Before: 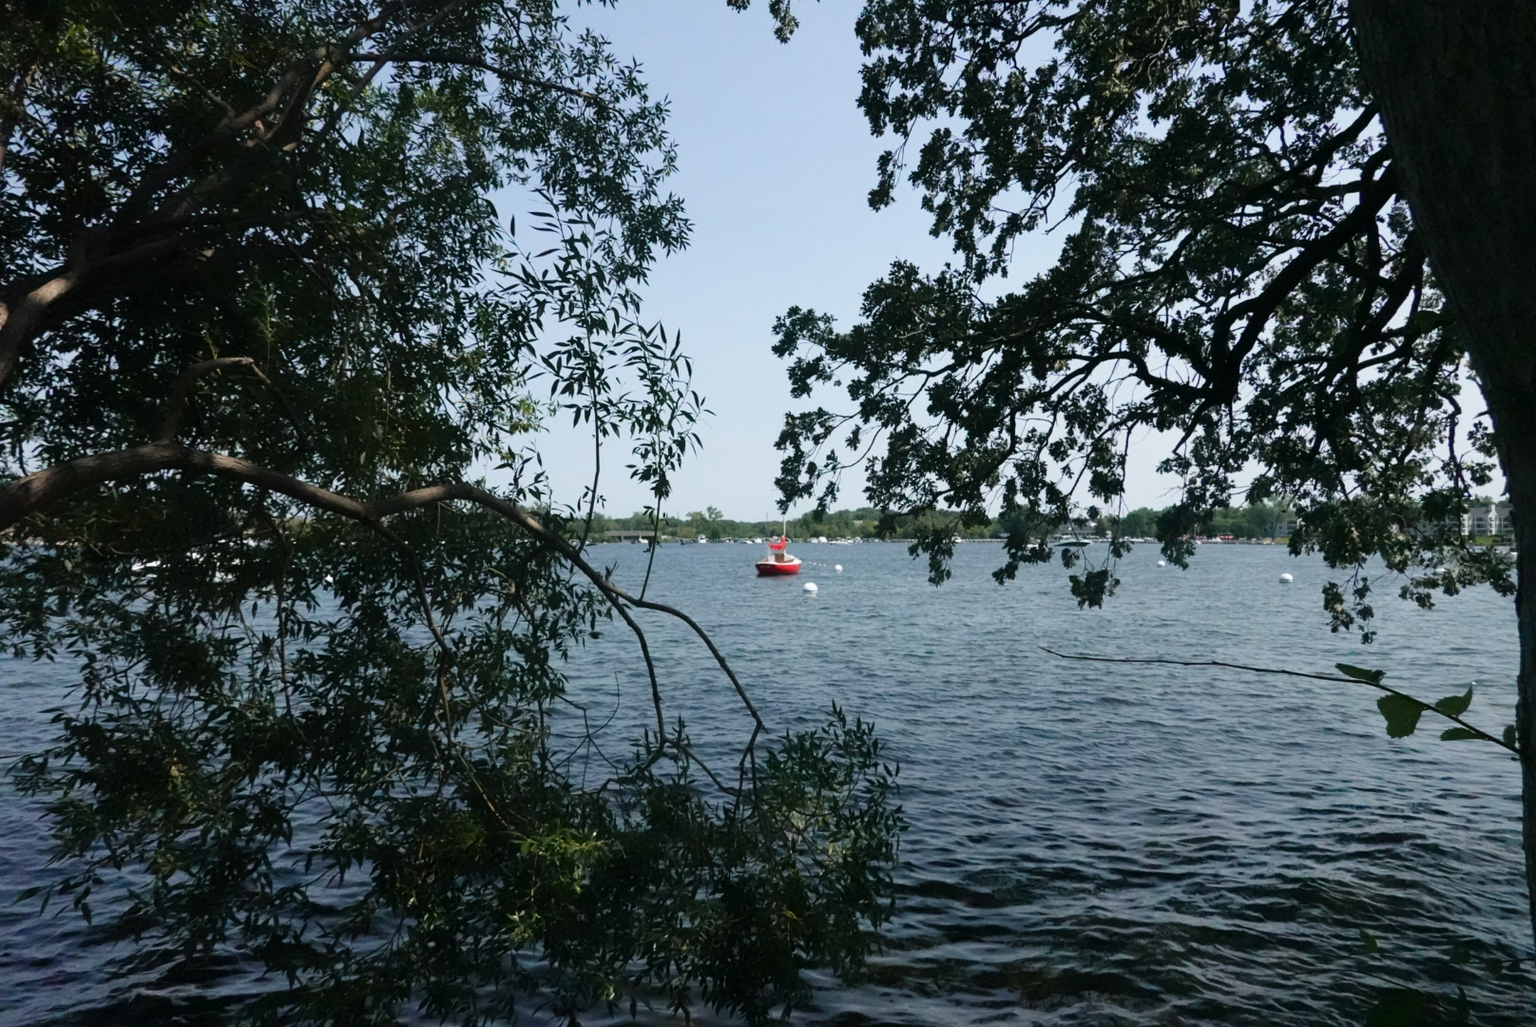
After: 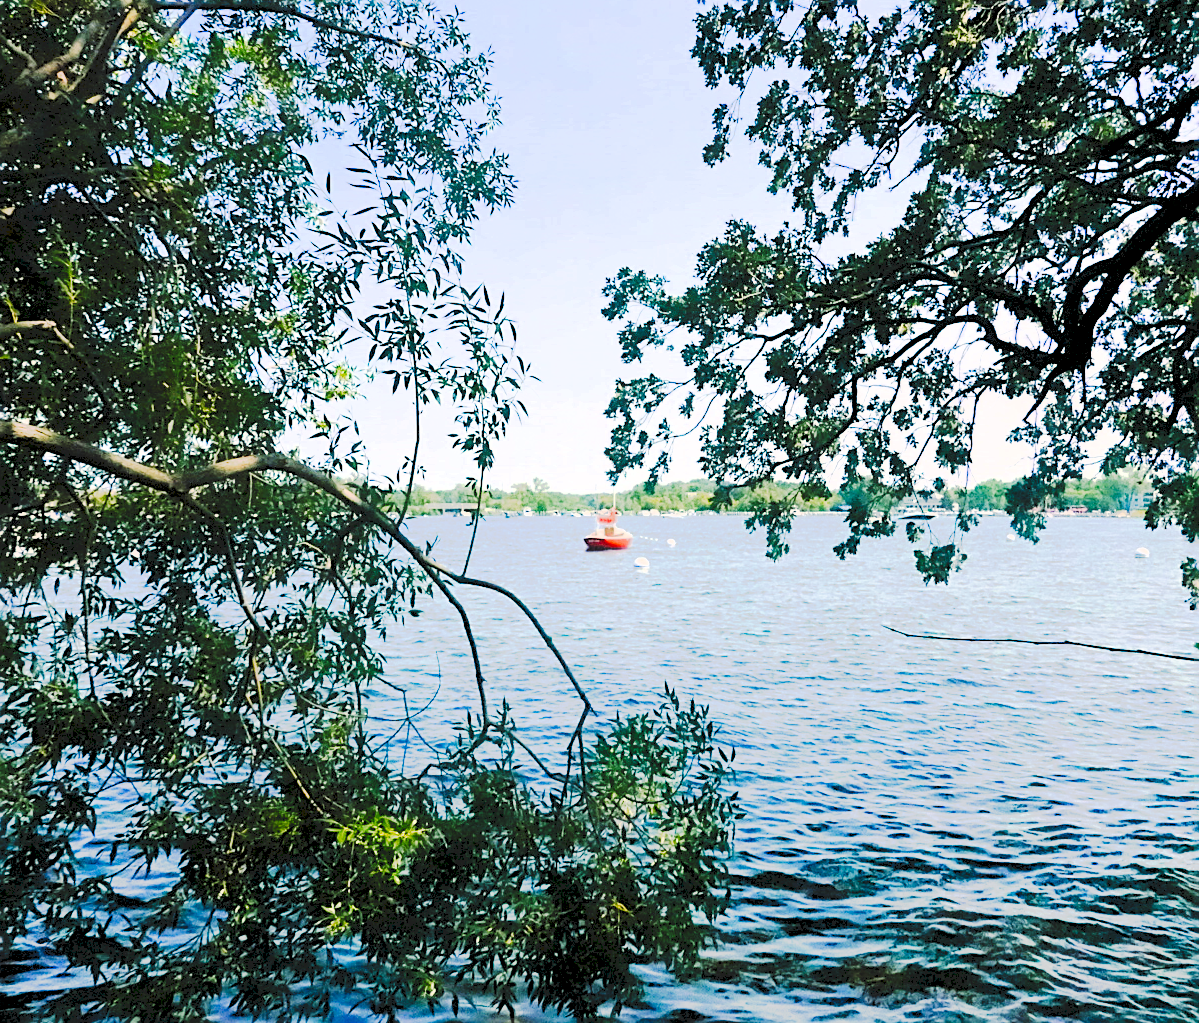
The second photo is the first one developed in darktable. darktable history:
crop and rotate: left 13.15%, top 5.251%, right 12.609%
tone curve: curves: ch0 [(0, 0) (0.003, 0.108) (0.011, 0.113) (0.025, 0.113) (0.044, 0.121) (0.069, 0.132) (0.1, 0.145) (0.136, 0.158) (0.177, 0.182) (0.224, 0.215) (0.277, 0.27) (0.335, 0.341) (0.399, 0.424) (0.468, 0.528) (0.543, 0.622) (0.623, 0.721) (0.709, 0.79) (0.801, 0.846) (0.898, 0.871) (1, 1)], preserve colors none
filmic rgb: middle gray luminance 3.44%, black relative exposure -5.92 EV, white relative exposure 6.33 EV, threshold 6 EV, dynamic range scaling 22.4%, target black luminance 0%, hardness 2.33, latitude 45.85%, contrast 0.78, highlights saturation mix 100%, shadows ↔ highlights balance 0.033%, add noise in highlights 0, preserve chrominance max RGB, color science v3 (2019), use custom middle-gray values true, iterations of high-quality reconstruction 0, contrast in highlights soft, enable highlight reconstruction true
color balance rgb: shadows lift › chroma 2%, shadows lift › hue 185.64°, power › luminance 1.48%, highlights gain › chroma 3%, highlights gain › hue 54.51°, global offset › luminance -0.4%, perceptual saturation grading › highlights -18.47%, perceptual saturation grading › mid-tones 6.62%, perceptual saturation grading › shadows 28.22%, perceptual brilliance grading › highlights 15.68%, perceptual brilliance grading › shadows -14.29%, global vibrance 25.96%, contrast 6.45%
color contrast: green-magenta contrast 0.85, blue-yellow contrast 1.25, unbound 0
sharpen: on, module defaults
exposure: black level correction 0, exposure 0.7 EV, compensate exposure bias true, compensate highlight preservation false
